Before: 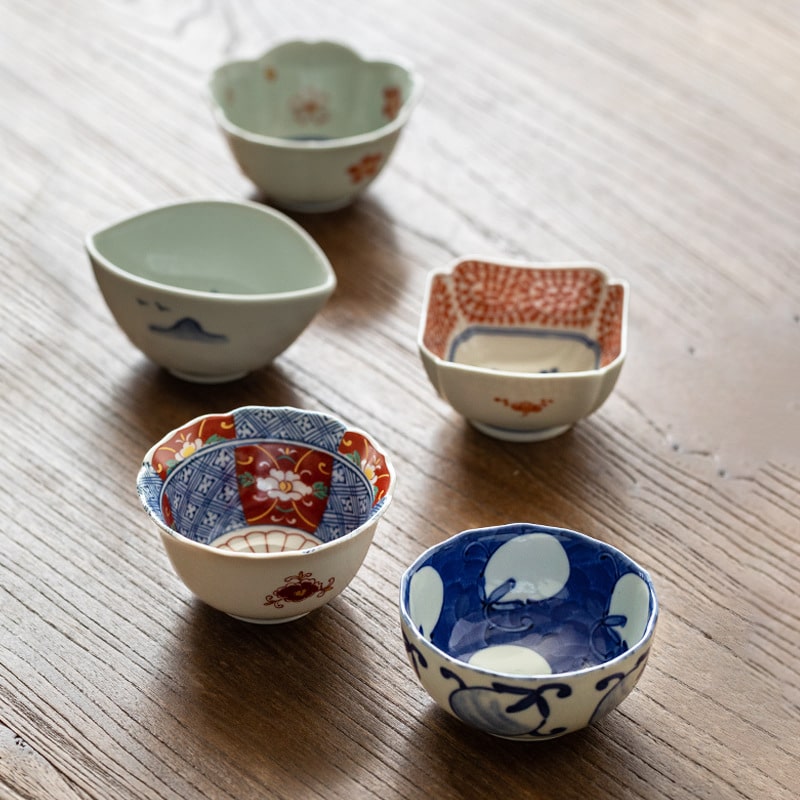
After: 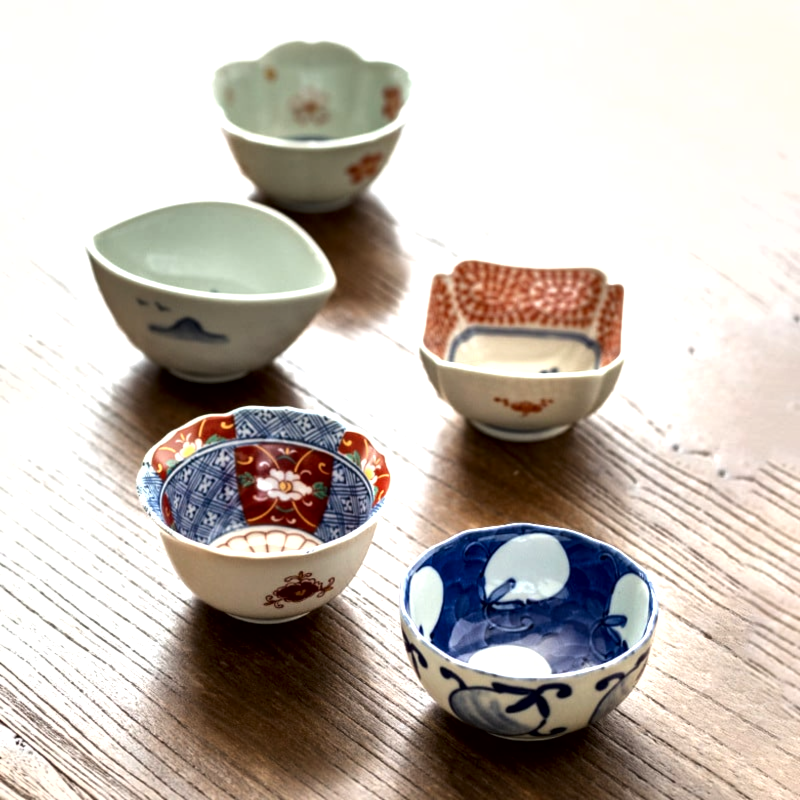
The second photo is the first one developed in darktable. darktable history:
lowpass: radius 0.5, unbound 0
tone equalizer: -8 EV -0.417 EV, -7 EV -0.389 EV, -6 EV -0.333 EV, -5 EV -0.222 EV, -3 EV 0.222 EV, -2 EV 0.333 EV, -1 EV 0.389 EV, +0 EV 0.417 EV, edges refinement/feathering 500, mask exposure compensation -1.57 EV, preserve details no
local contrast: mode bilateral grid, contrast 70, coarseness 75, detail 180%, midtone range 0.2
exposure: black level correction 0, exposure 0.5 EV, compensate exposure bias true, compensate highlight preservation false
